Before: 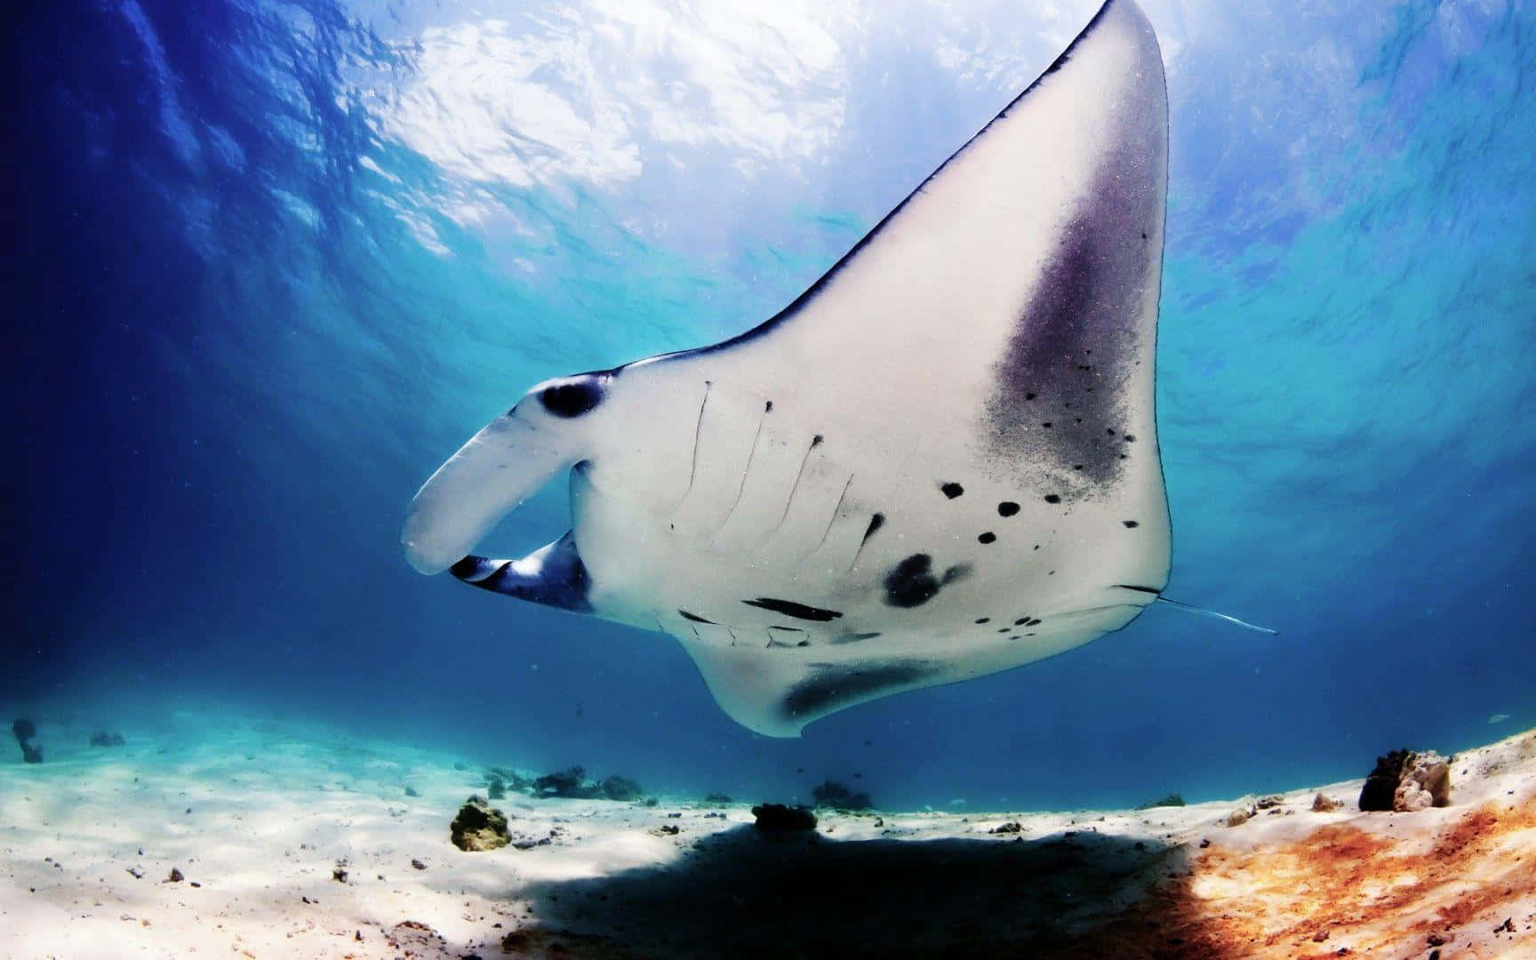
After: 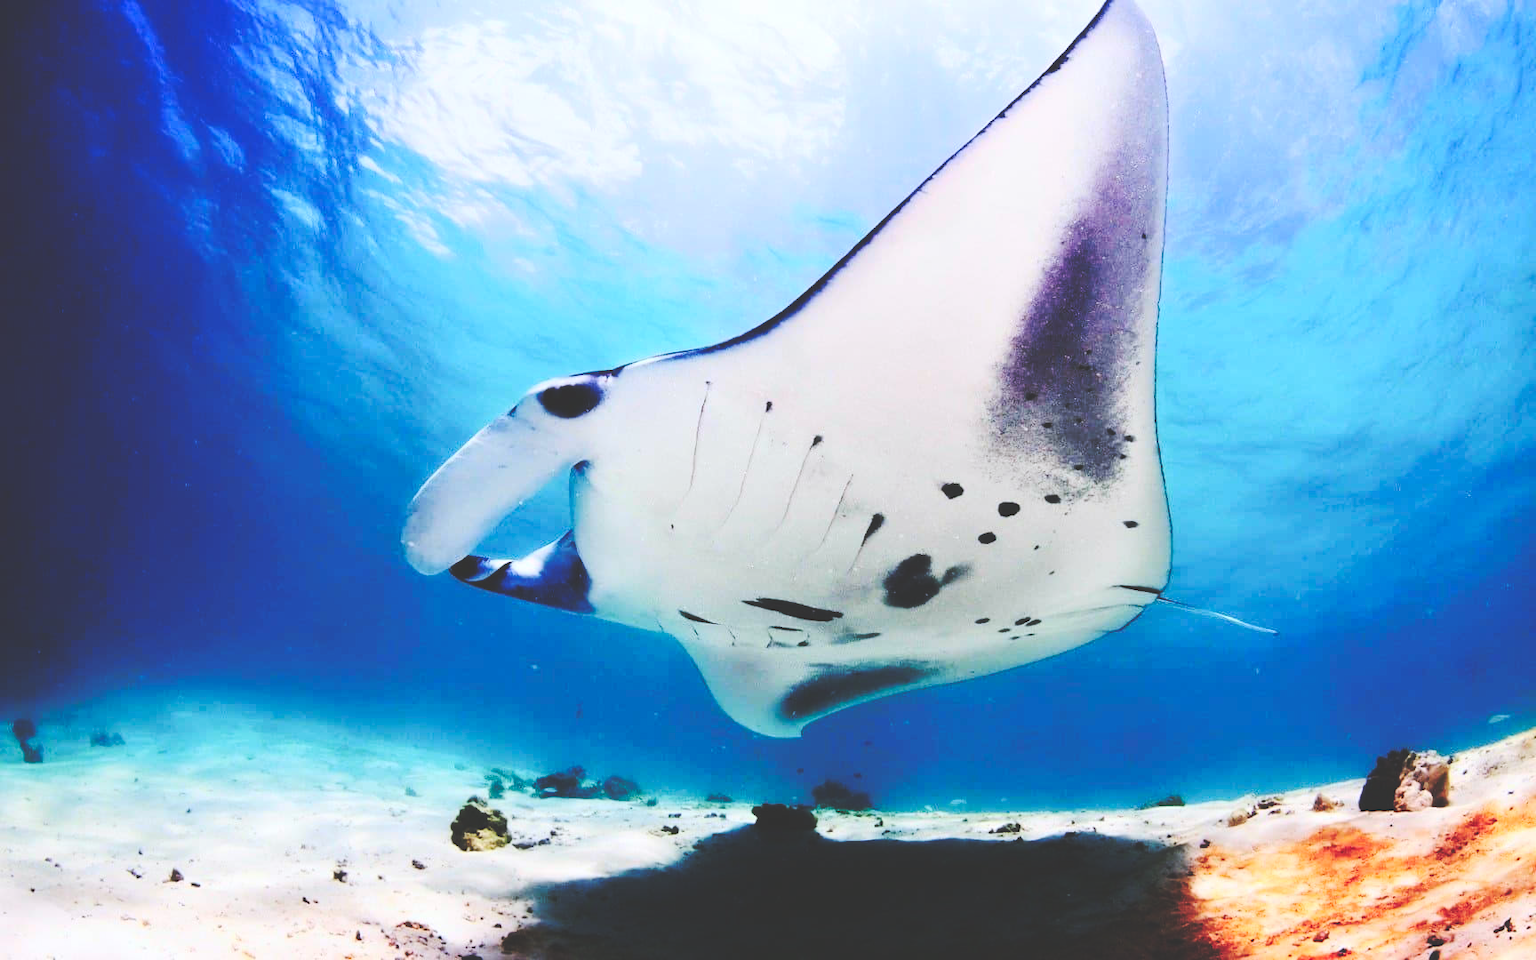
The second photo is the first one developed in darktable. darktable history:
base curve: curves: ch0 [(0, 0.024) (0.055, 0.065) (0.121, 0.166) (0.236, 0.319) (0.693, 0.726) (1, 1)], preserve colors none
white balance: red 0.983, blue 1.036
contrast brightness saturation: contrast 0.2, brightness 0.16, saturation 0.22
